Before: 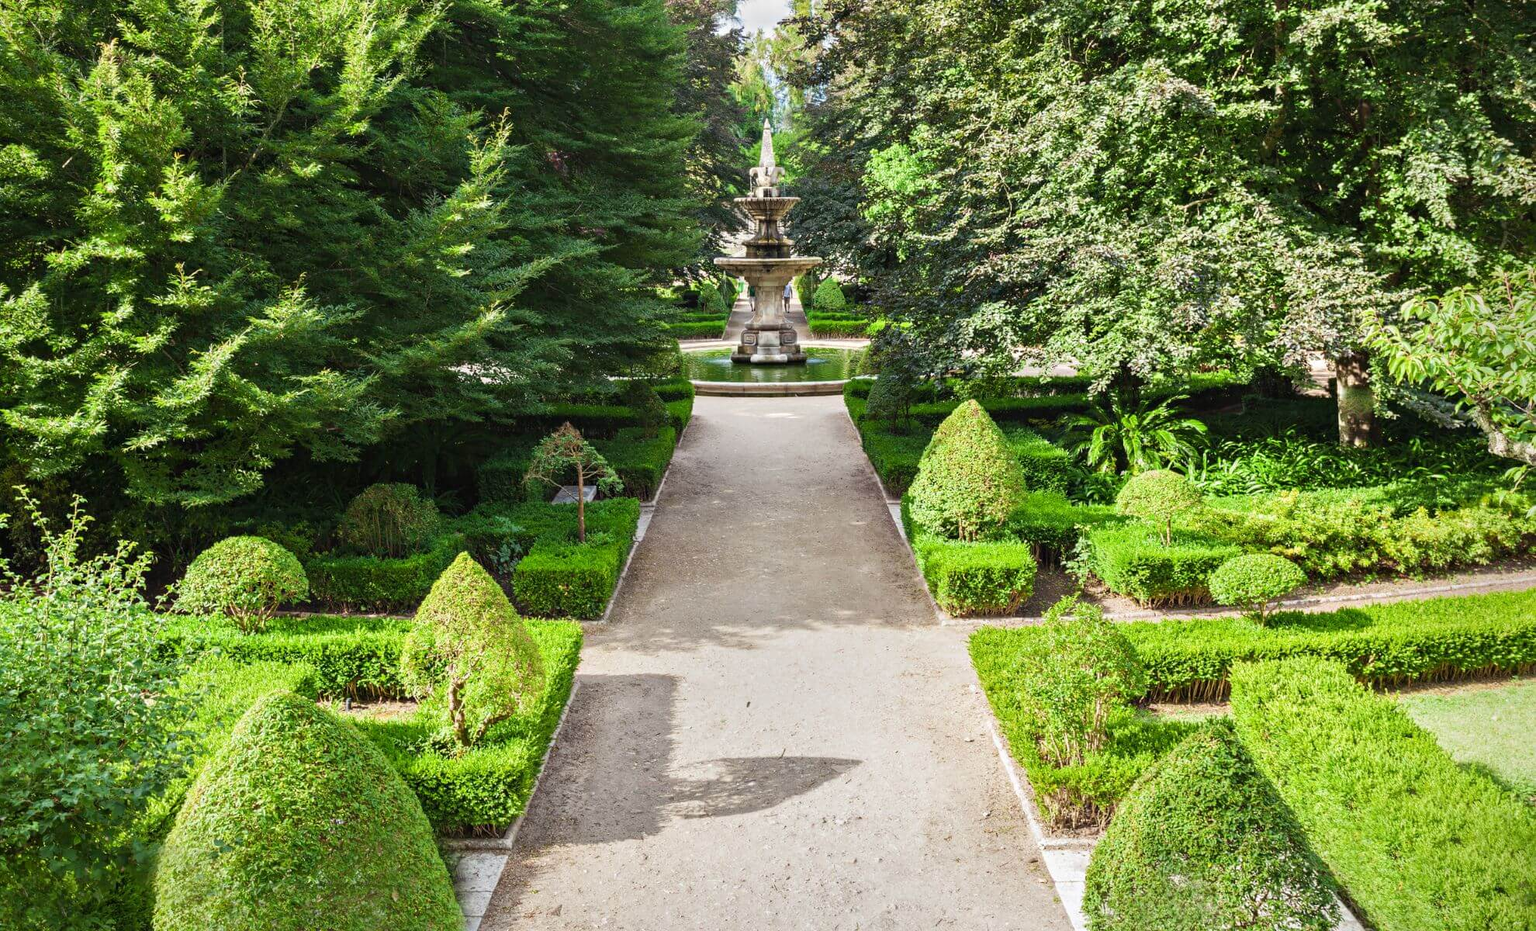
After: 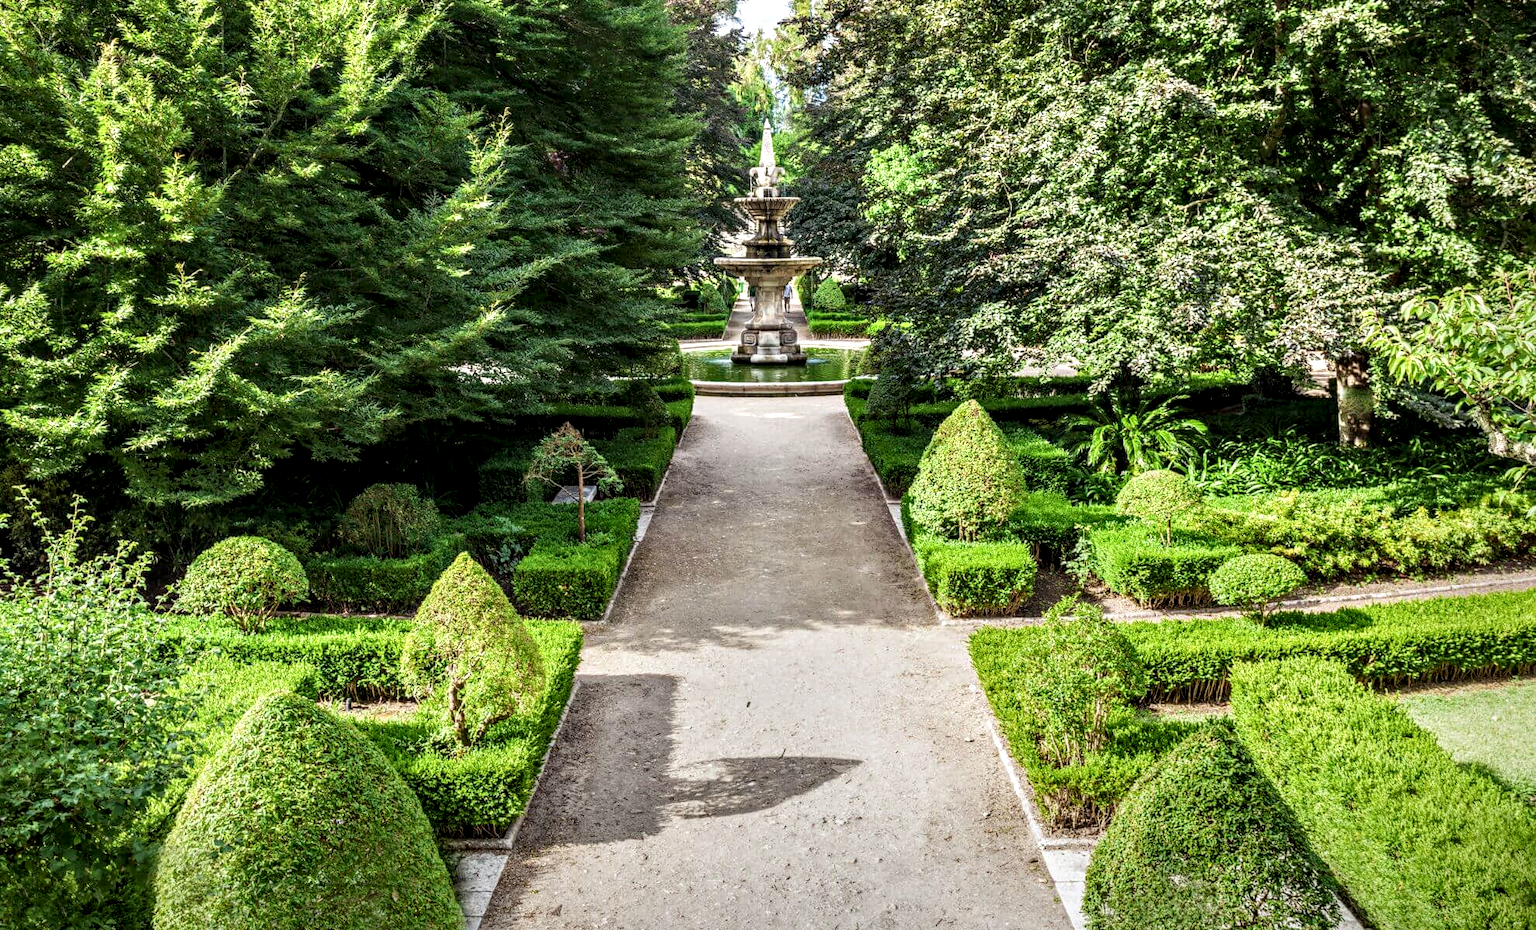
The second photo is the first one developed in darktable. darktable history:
local contrast: highlights 79%, shadows 56%, detail 175%, midtone range 0.428
graduated density: rotation -180°, offset 24.95
